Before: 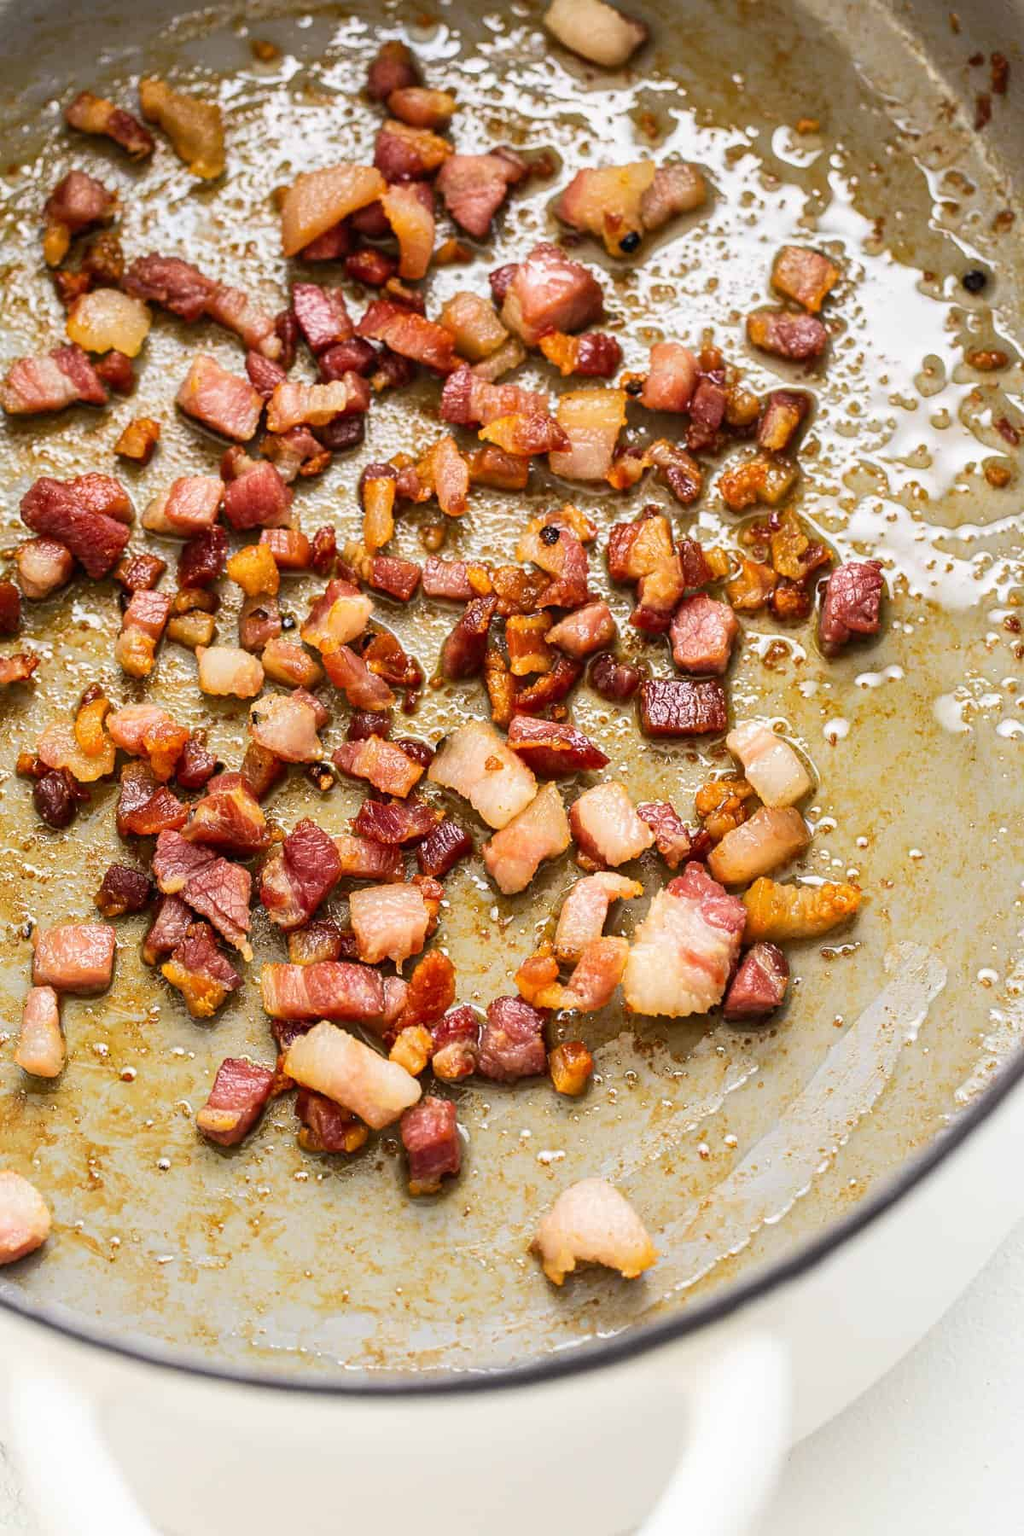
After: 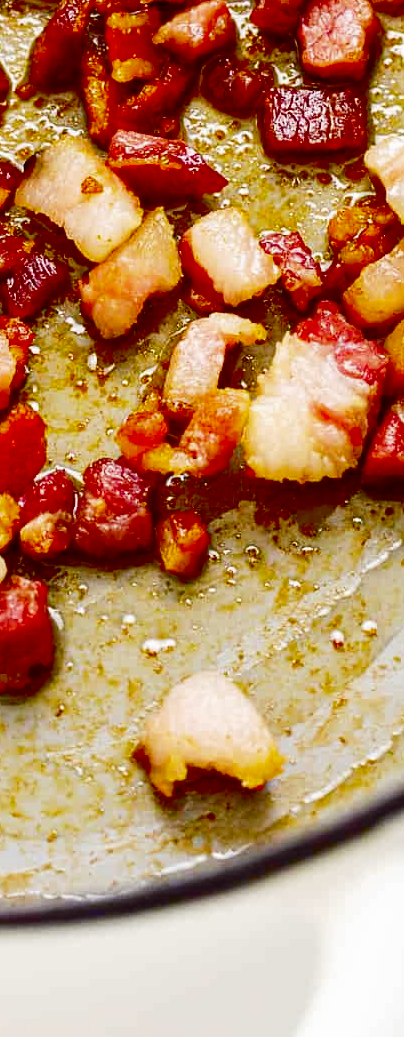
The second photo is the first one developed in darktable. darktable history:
crop: left 40.614%, top 39.414%, right 25.691%, bottom 2.959%
contrast brightness saturation: brightness -0.982, saturation 0.997
base curve: curves: ch0 [(0, 0.007) (0.028, 0.063) (0.121, 0.311) (0.46, 0.743) (0.859, 0.957) (1, 1)], preserve colors none
